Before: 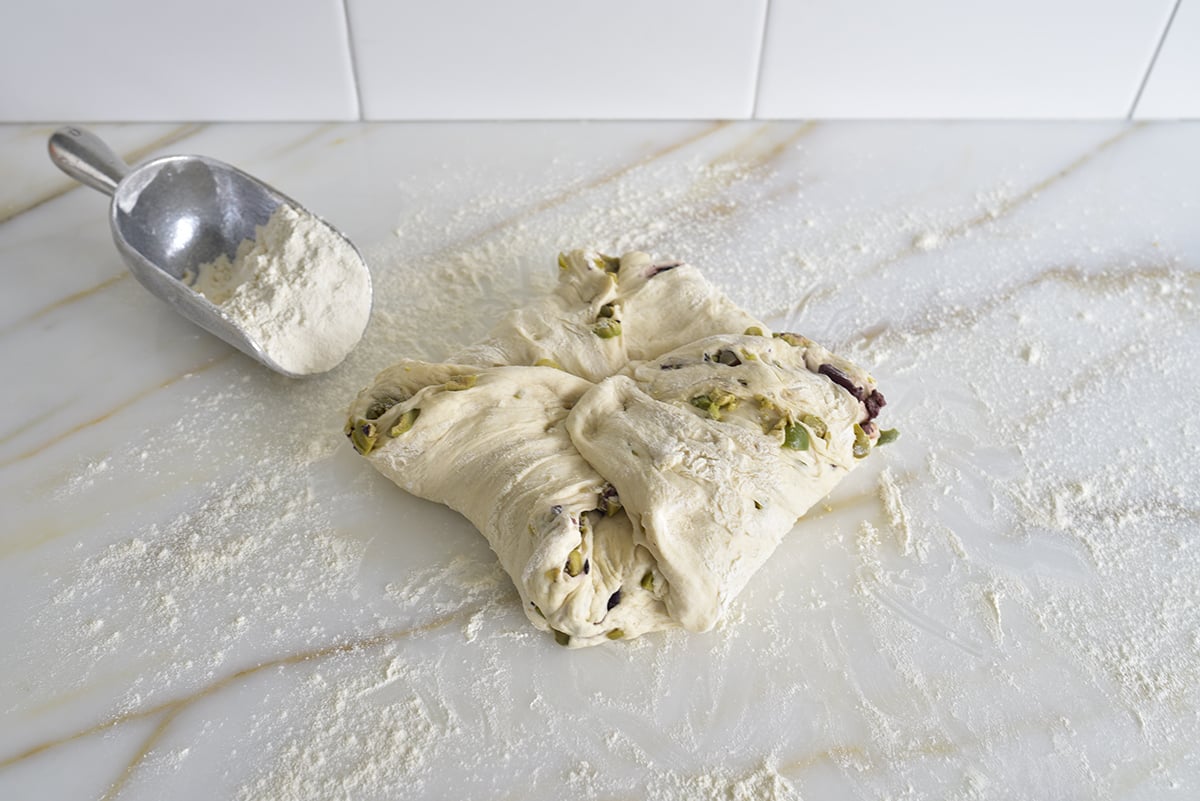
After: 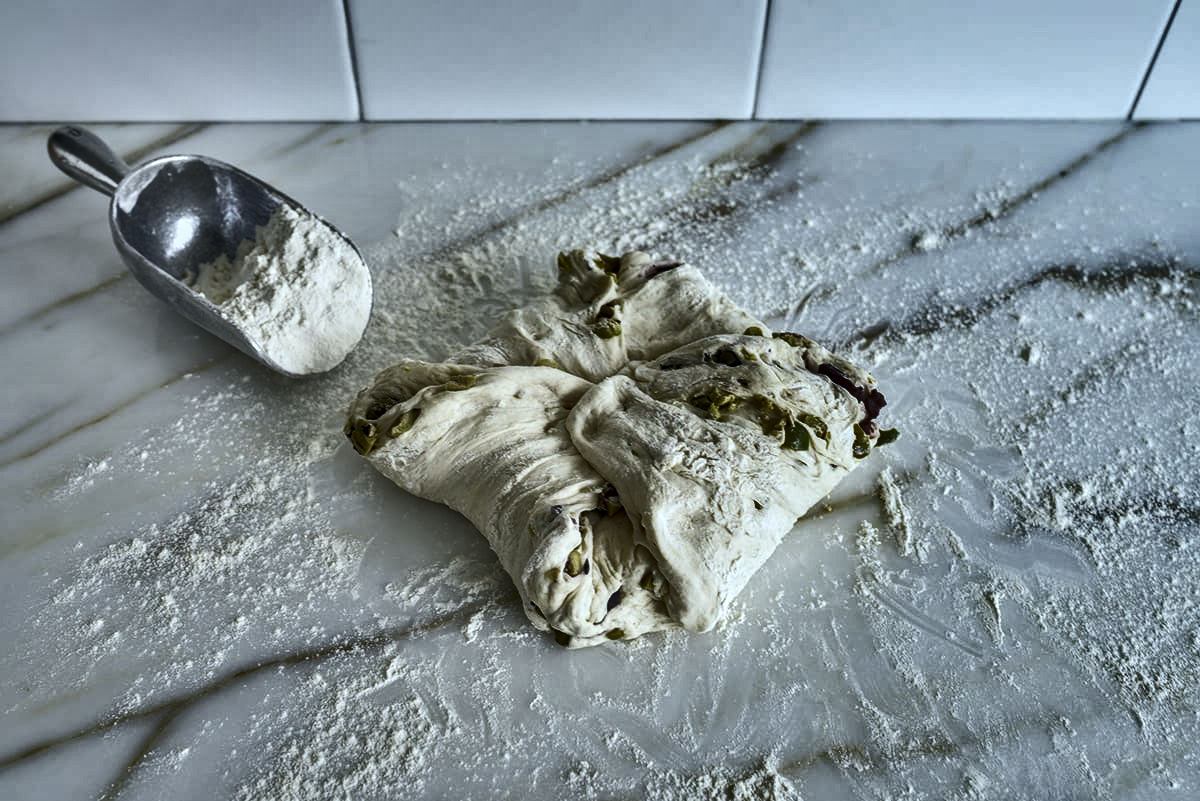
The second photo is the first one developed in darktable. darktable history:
local contrast: detail 130%
white balance: red 0.925, blue 1.046
shadows and highlights: shadows 19.13, highlights -83.41, soften with gaussian
contrast brightness saturation: contrast 0.25, saturation -0.31
